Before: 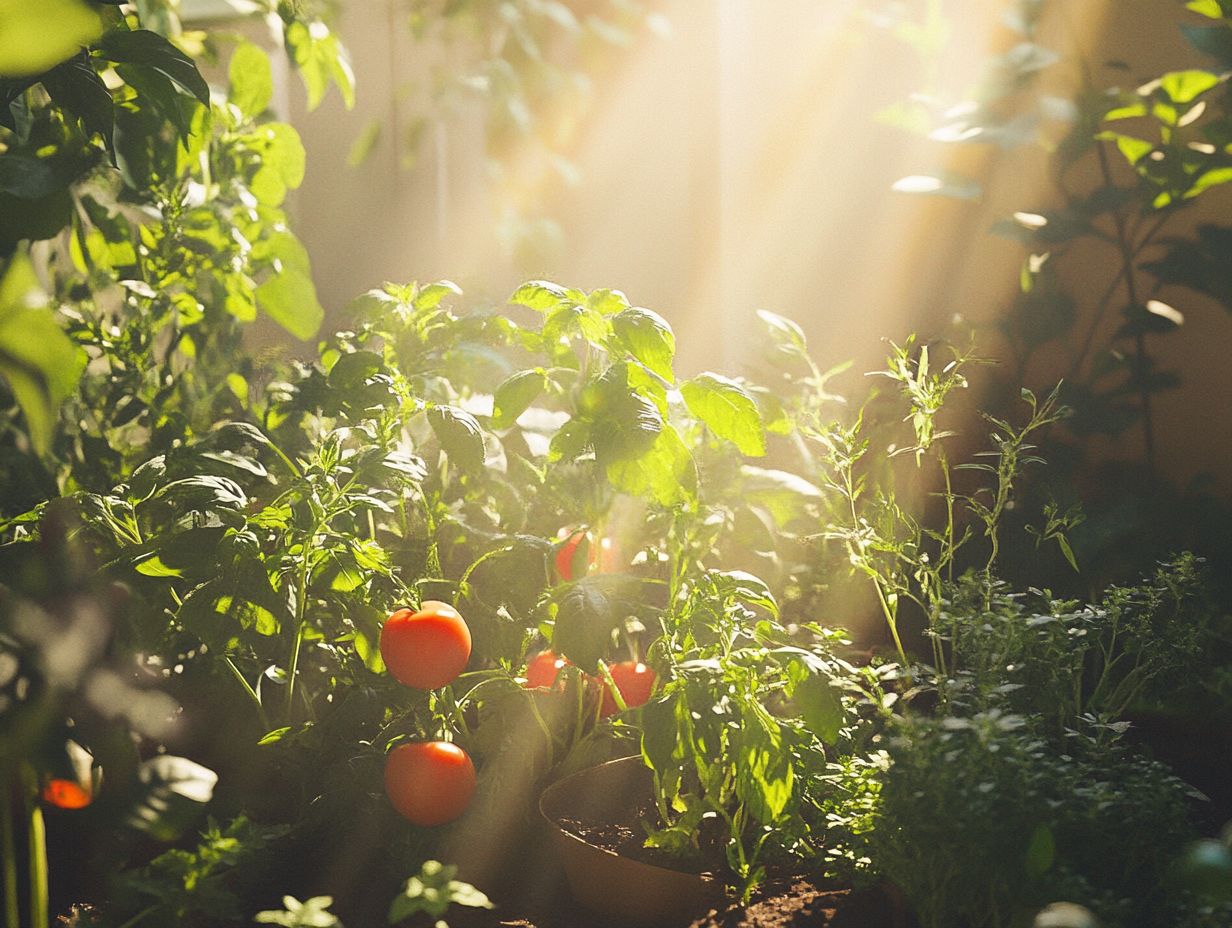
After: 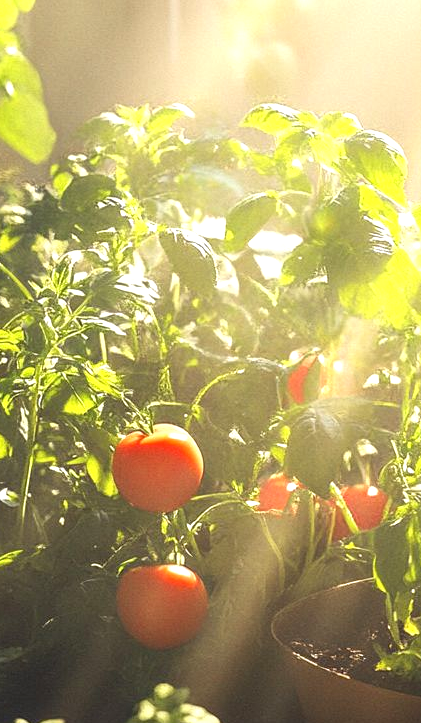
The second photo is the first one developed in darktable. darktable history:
crop and rotate: left 21.829%, top 19.085%, right 43.976%, bottom 2.982%
exposure: black level correction 0.001, exposure 0.499 EV, compensate exposure bias true, compensate highlight preservation false
local contrast: on, module defaults
